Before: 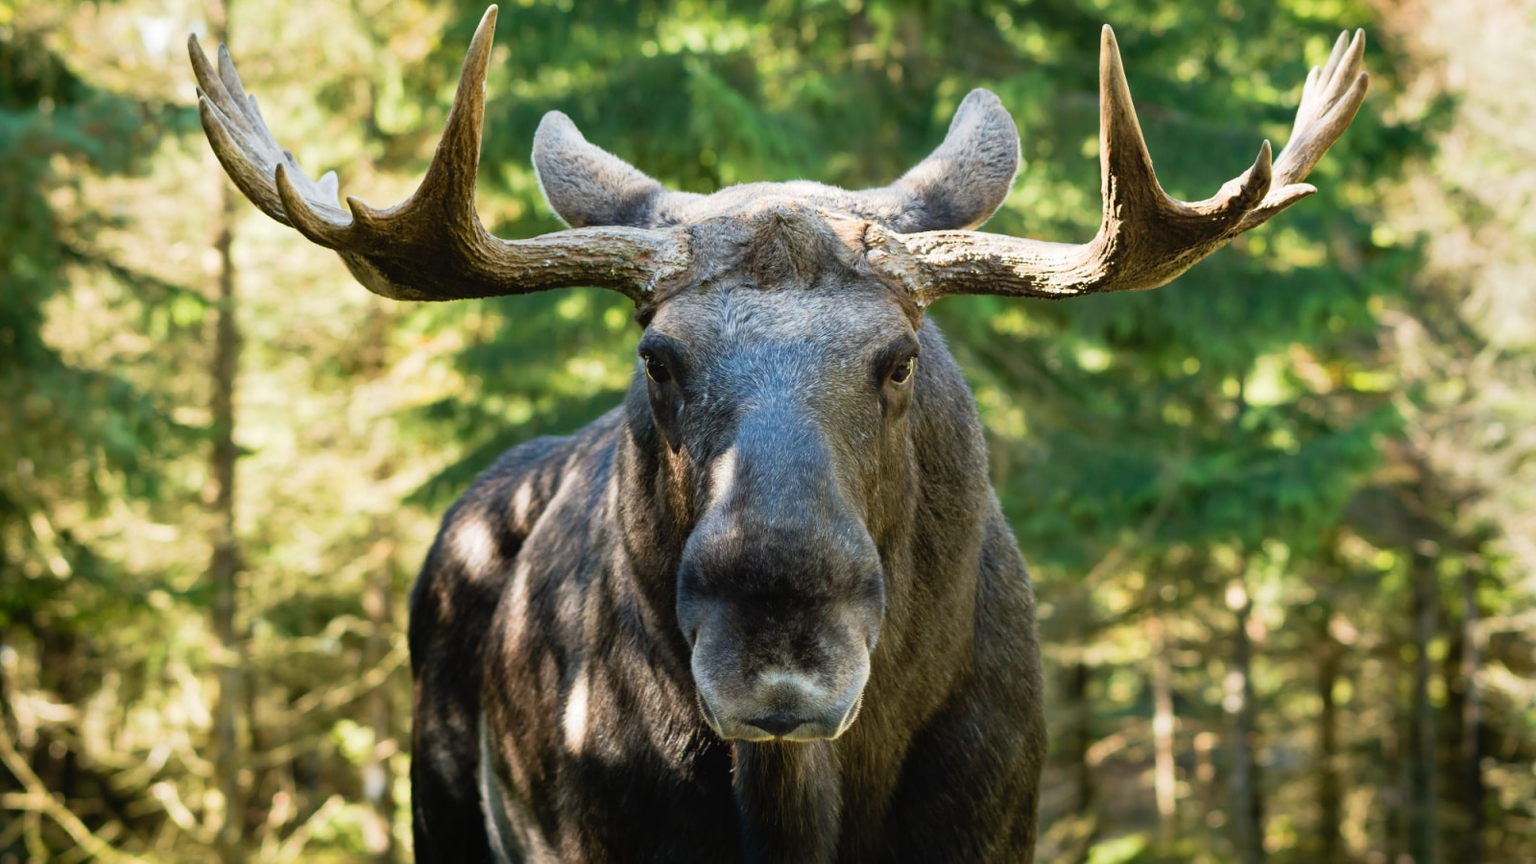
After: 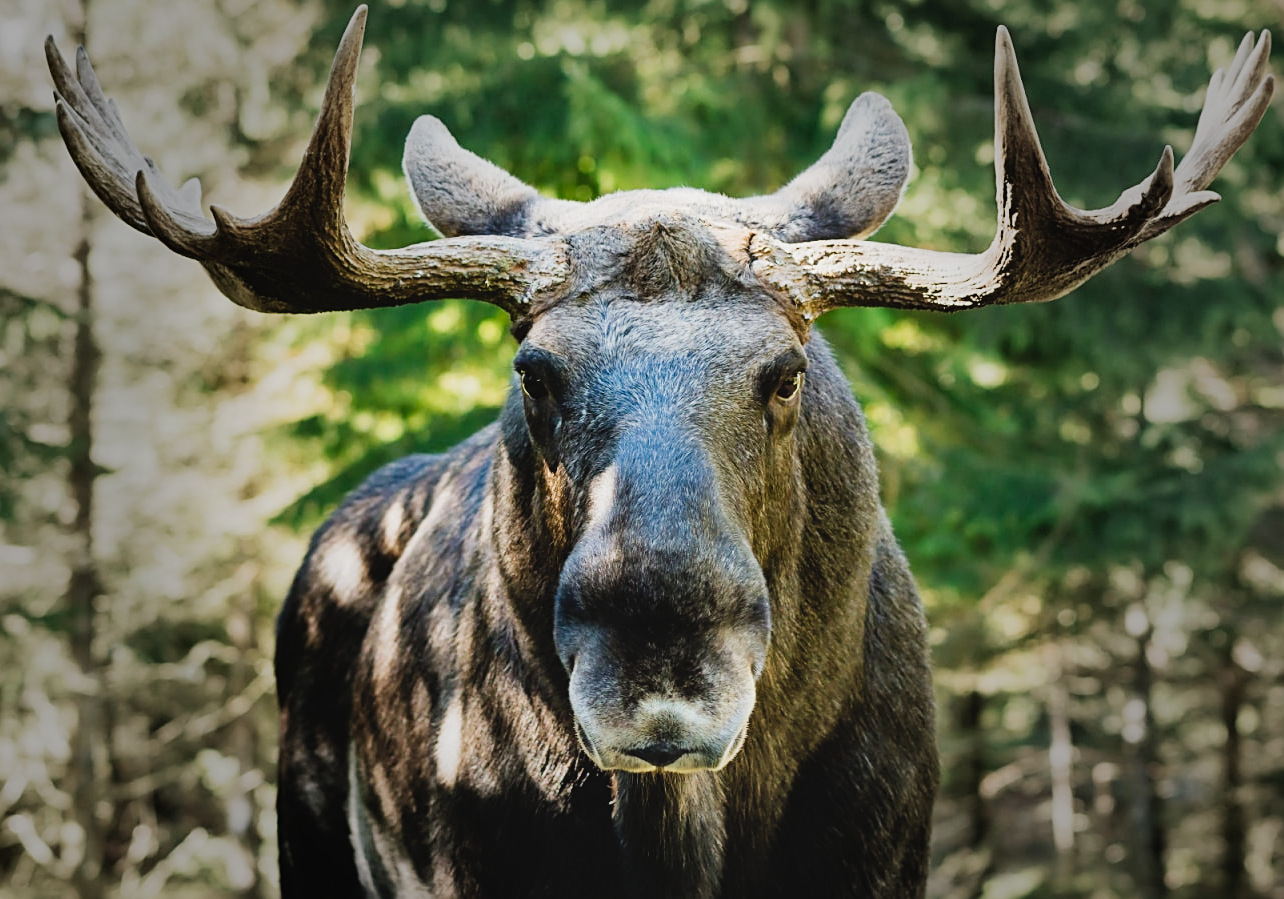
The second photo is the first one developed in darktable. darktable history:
vignetting: fall-off start 40.16%, fall-off radius 40.37%
sharpen: on, module defaults
crop and rotate: left 9.499%, right 10.206%
shadows and highlights: shadows 59.58, soften with gaussian
tone curve: curves: ch0 [(0, 0.03) (0.113, 0.087) (0.207, 0.184) (0.515, 0.612) (0.712, 0.793) (1, 0.946)]; ch1 [(0, 0) (0.172, 0.123) (0.317, 0.279) (0.407, 0.401) (0.476, 0.482) (0.505, 0.499) (0.534, 0.534) (0.632, 0.645) (0.726, 0.745) (1, 1)]; ch2 [(0, 0) (0.411, 0.424) (0.505, 0.505) (0.521, 0.524) (0.541, 0.569) (0.65, 0.699) (1, 1)], preserve colors none
